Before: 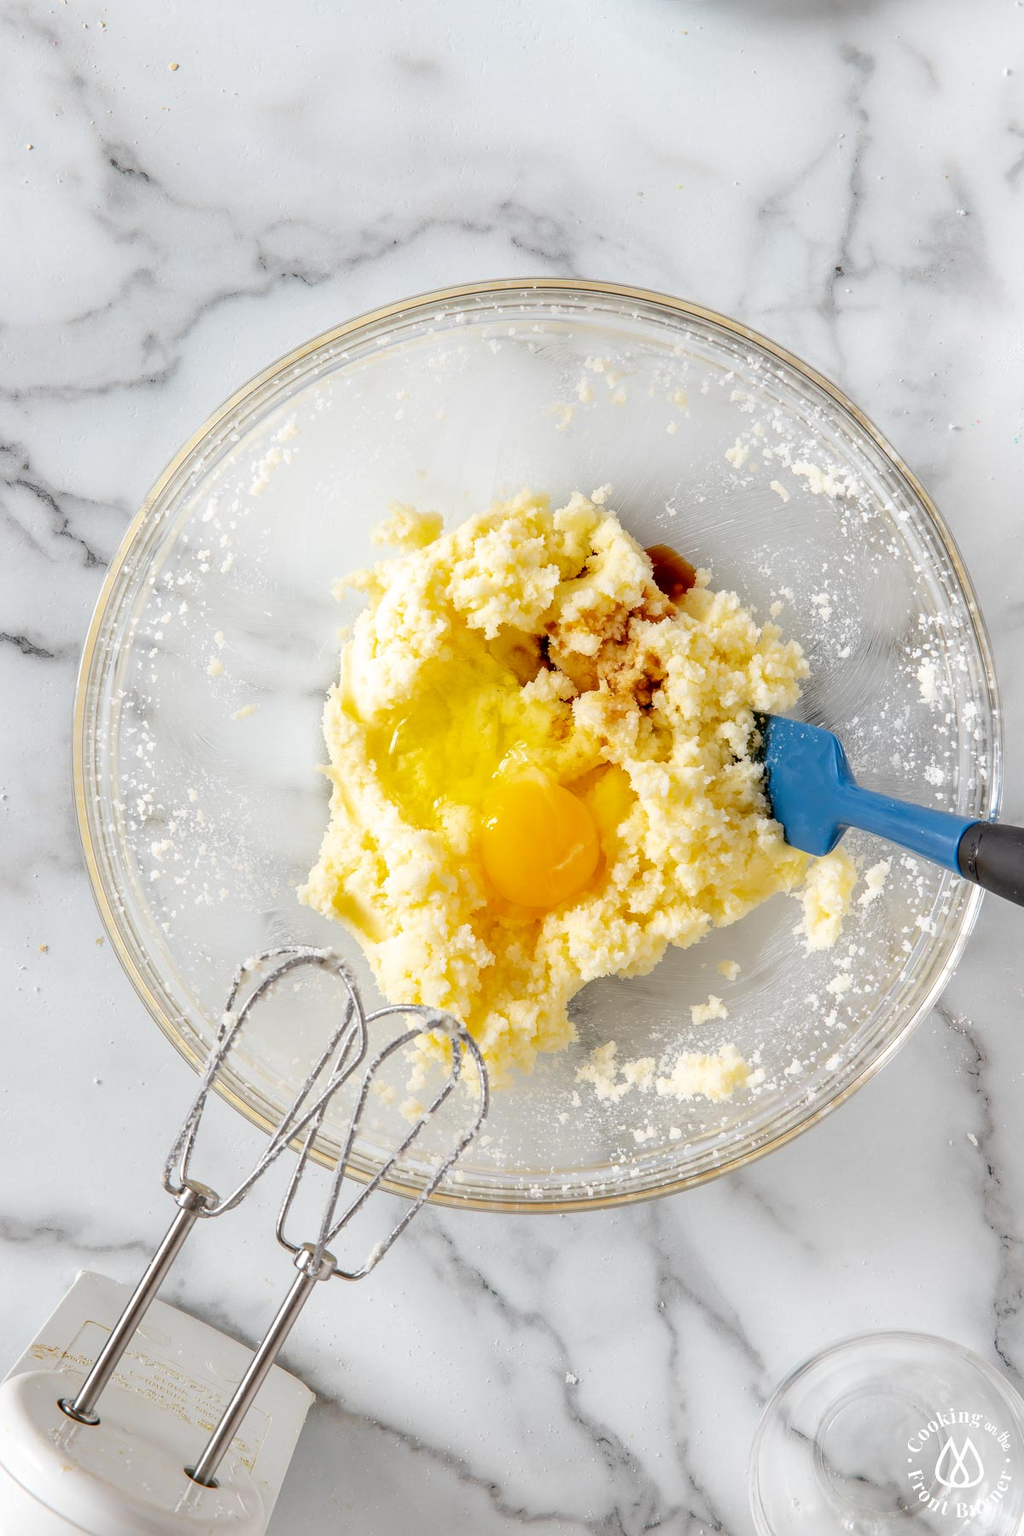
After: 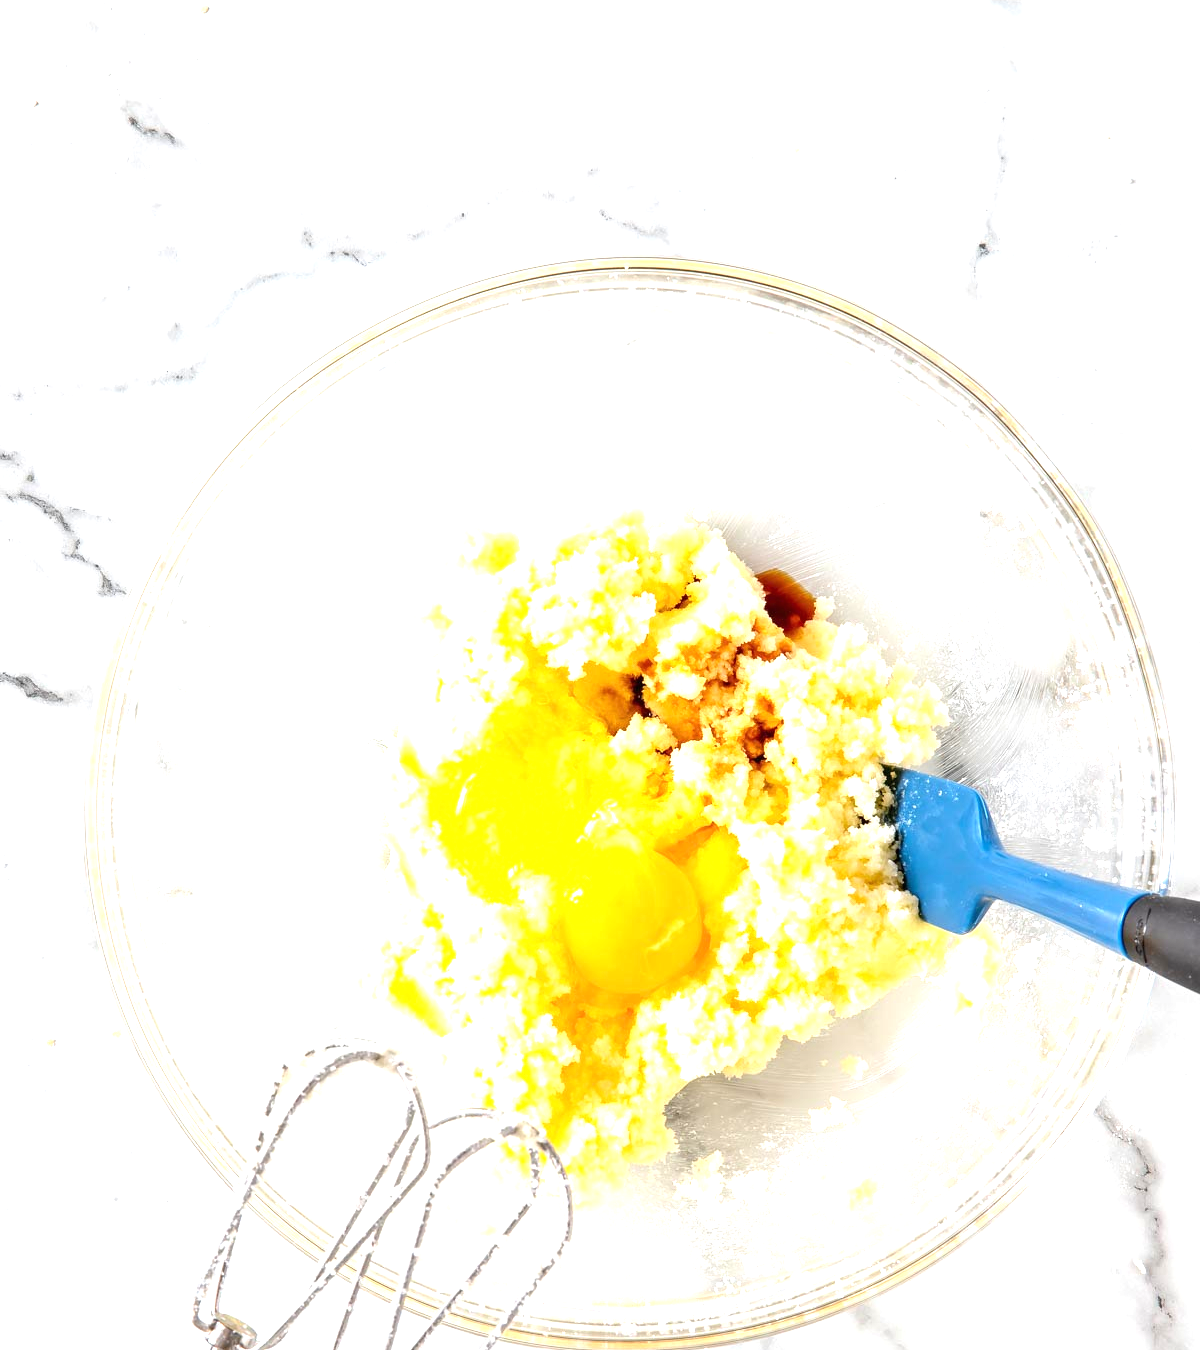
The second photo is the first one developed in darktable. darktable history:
crop: top 3.857%, bottom 21.132%
exposure: black level correction 0, exposure 1.2 EV, compensate exposure bias true, compensate highlight preservation false
